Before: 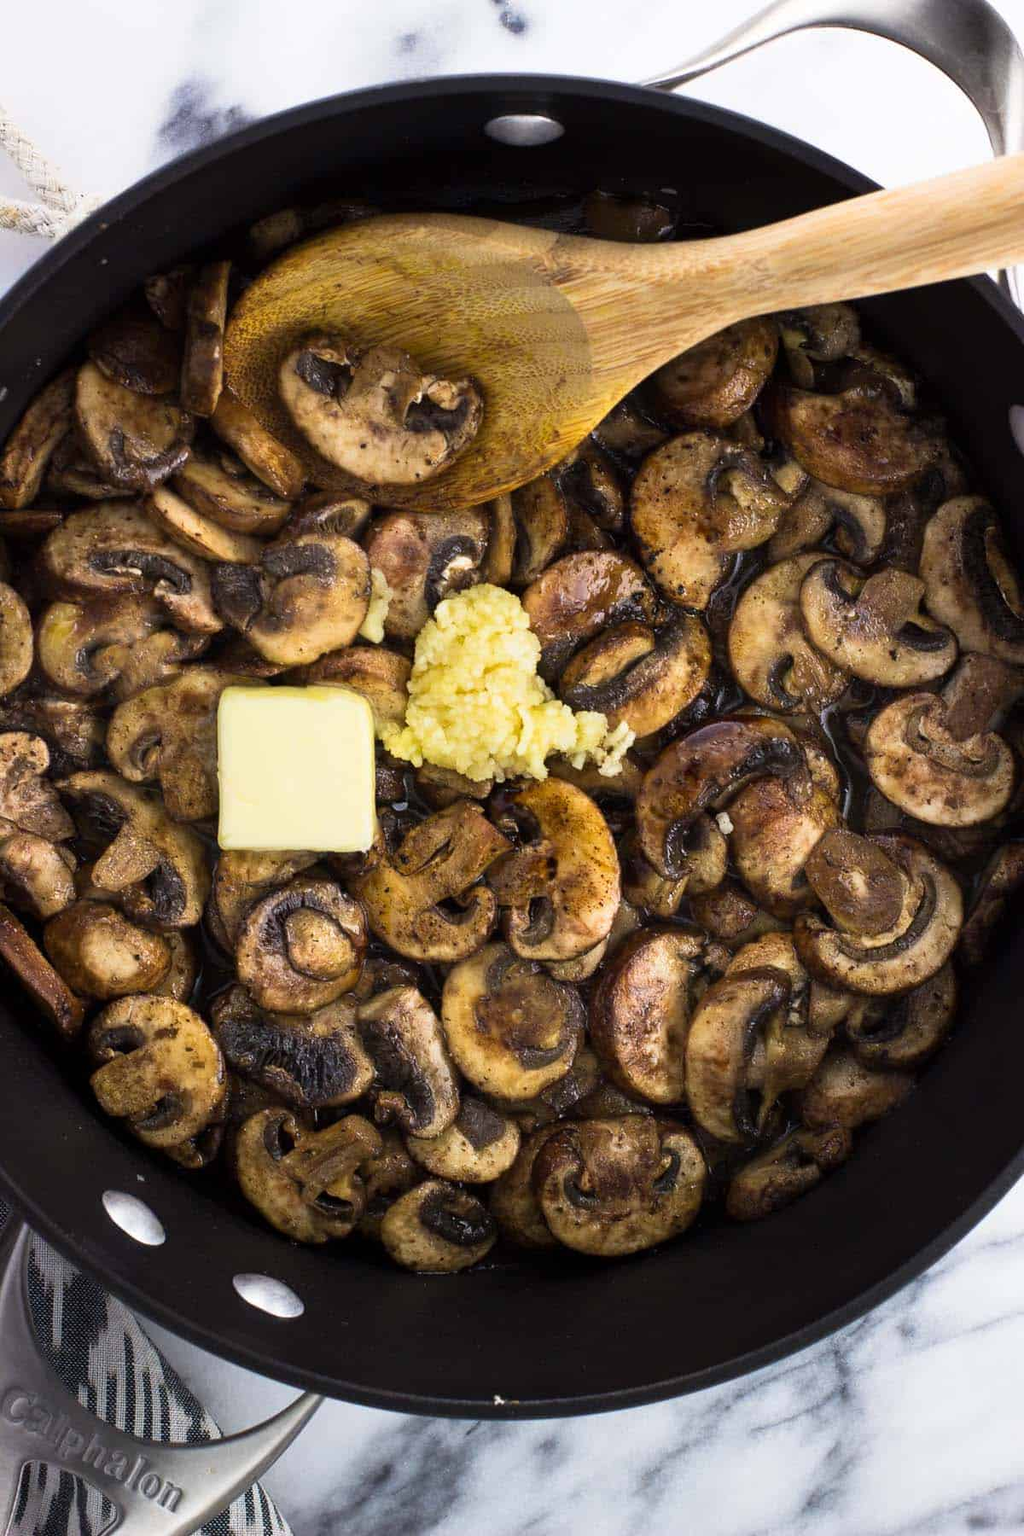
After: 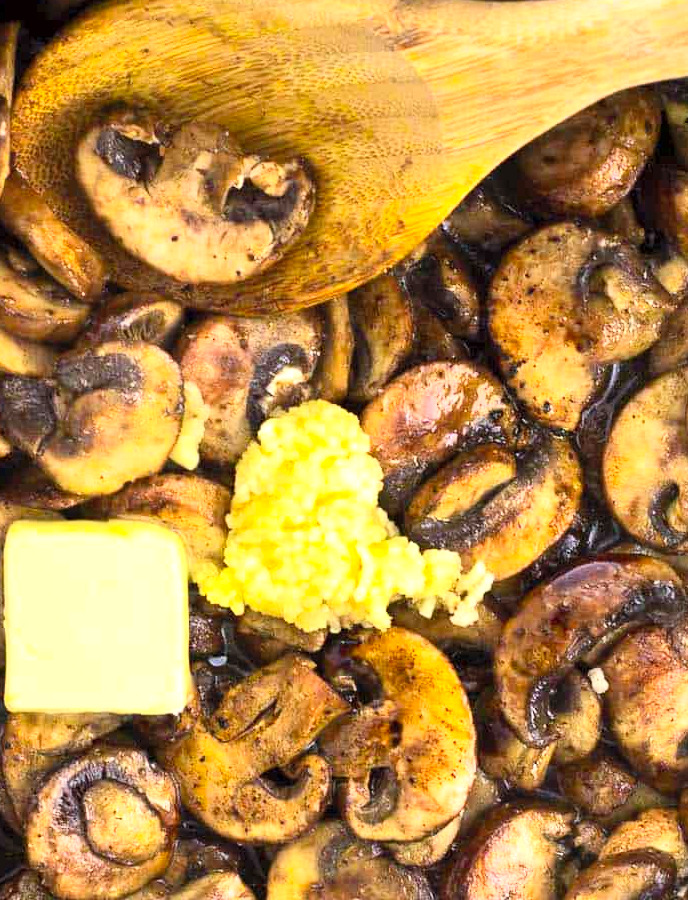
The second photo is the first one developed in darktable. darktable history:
exposure: black level correction 0.001, exposure 0.498 EV, compensate exposure bias true, compensate highlight preservation false
crop: left 20.994%, top 15.815%, right 21.598%, bottom 34.177%
contrast brightness saturation: contrast 0.238, brightness 0.267, saturation 0.382
